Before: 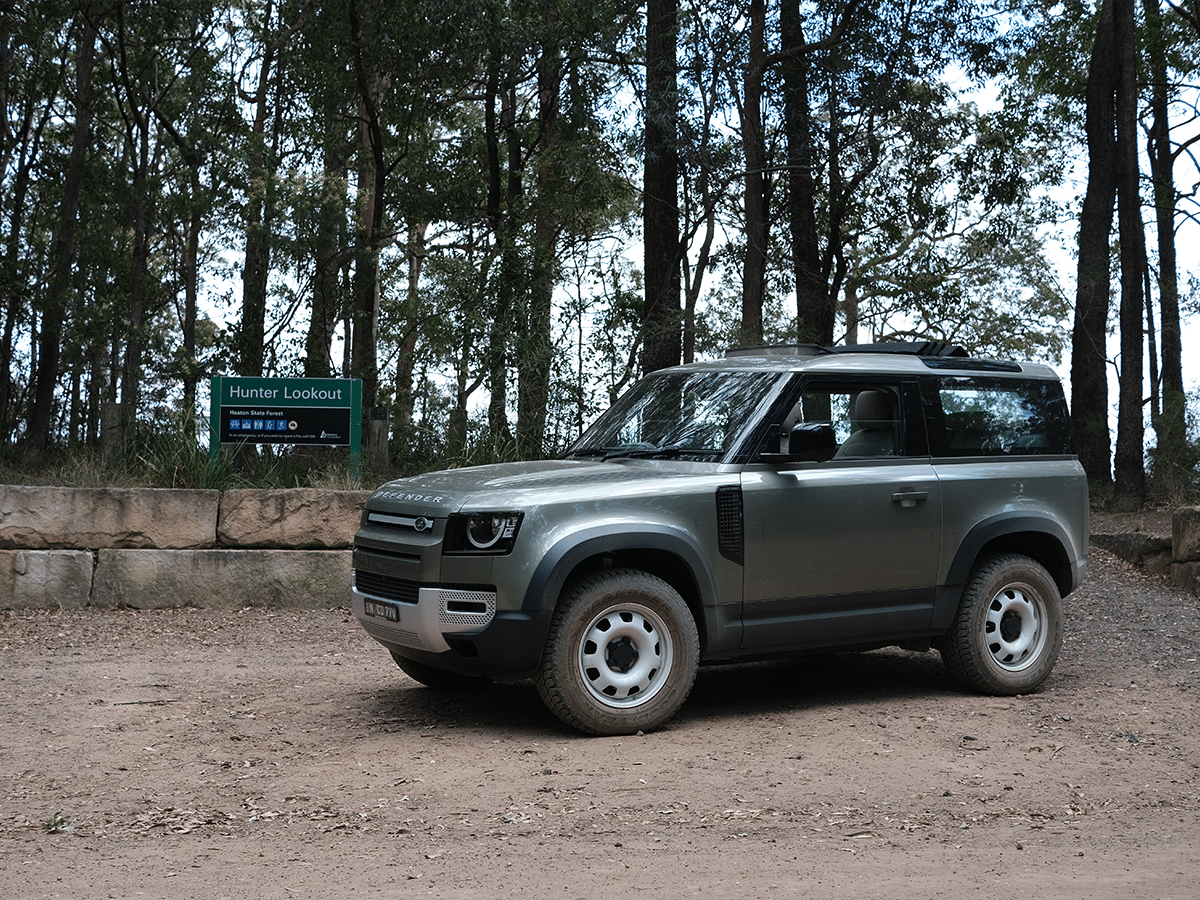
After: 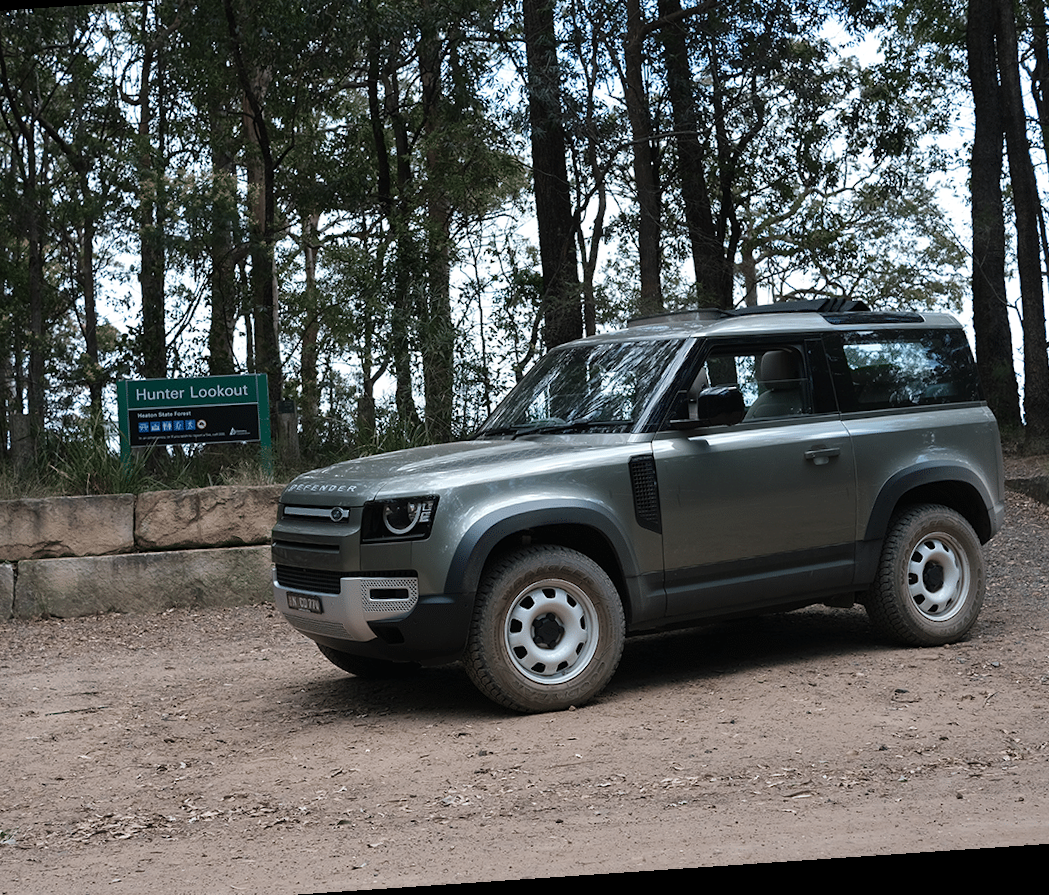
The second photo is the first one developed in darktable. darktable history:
crop: left 9.807%, top 6.259%, right 7.334%, bottom 2.177%
rotate and perspective: rotation -4.2°, shear 0.006, automatic cropping off
